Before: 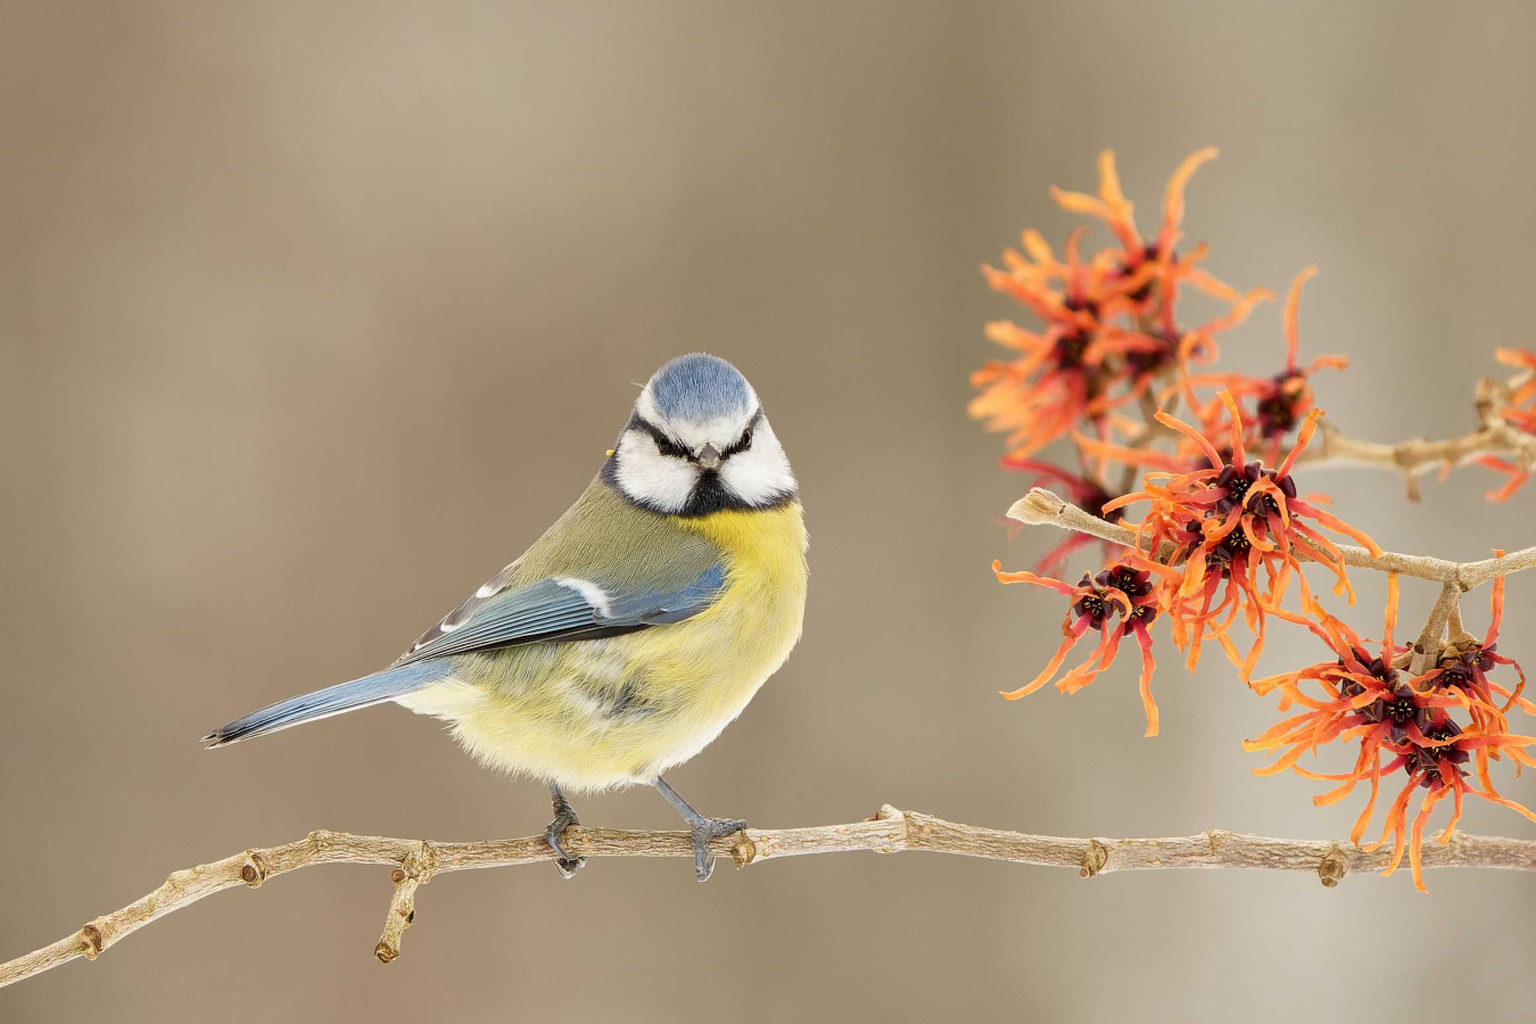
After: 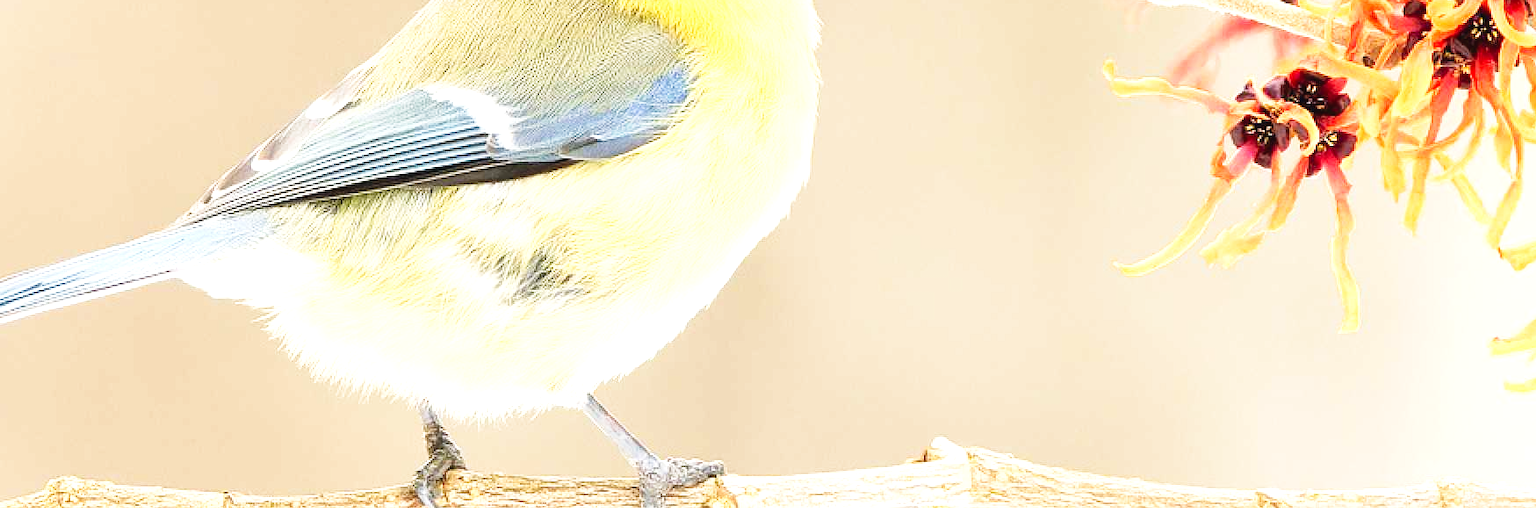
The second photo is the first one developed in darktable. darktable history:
crop: left 18.091%, top 50.893%, right 17.097%, bottom 16.898%
exposure: black level correction -0.002, exposure 1.111 EV, compensate exposure bias true, compensate highlight preservation false
tone curve: curves: ch0 [(0, 0.024) (0.049, 0.038) (0.176, 0.162) (0.311, 0.337) (0.416, 0.471) (0.565, 0.658) (0.817, 0.911) (1, 1)]; ch1 [(0, 0) (0.351, 0.347) (0.446, 0.42) (0.481, 0.463) (0.504, 0.504) (0.522, 0.521) (0.546, 0.563) (0.622, 0.664) (0.728, 0.786) (1, 1)]; ch2 [(0, 0) (0.327, 0.324) (0.427, 0.413) (0.458, 0.444) (0.502, 0.504) (0.526, 0.539) (0.547, 0.581) (0.601, 0.61) (0.76, 0.765) (1, 1)], preserve colors none
